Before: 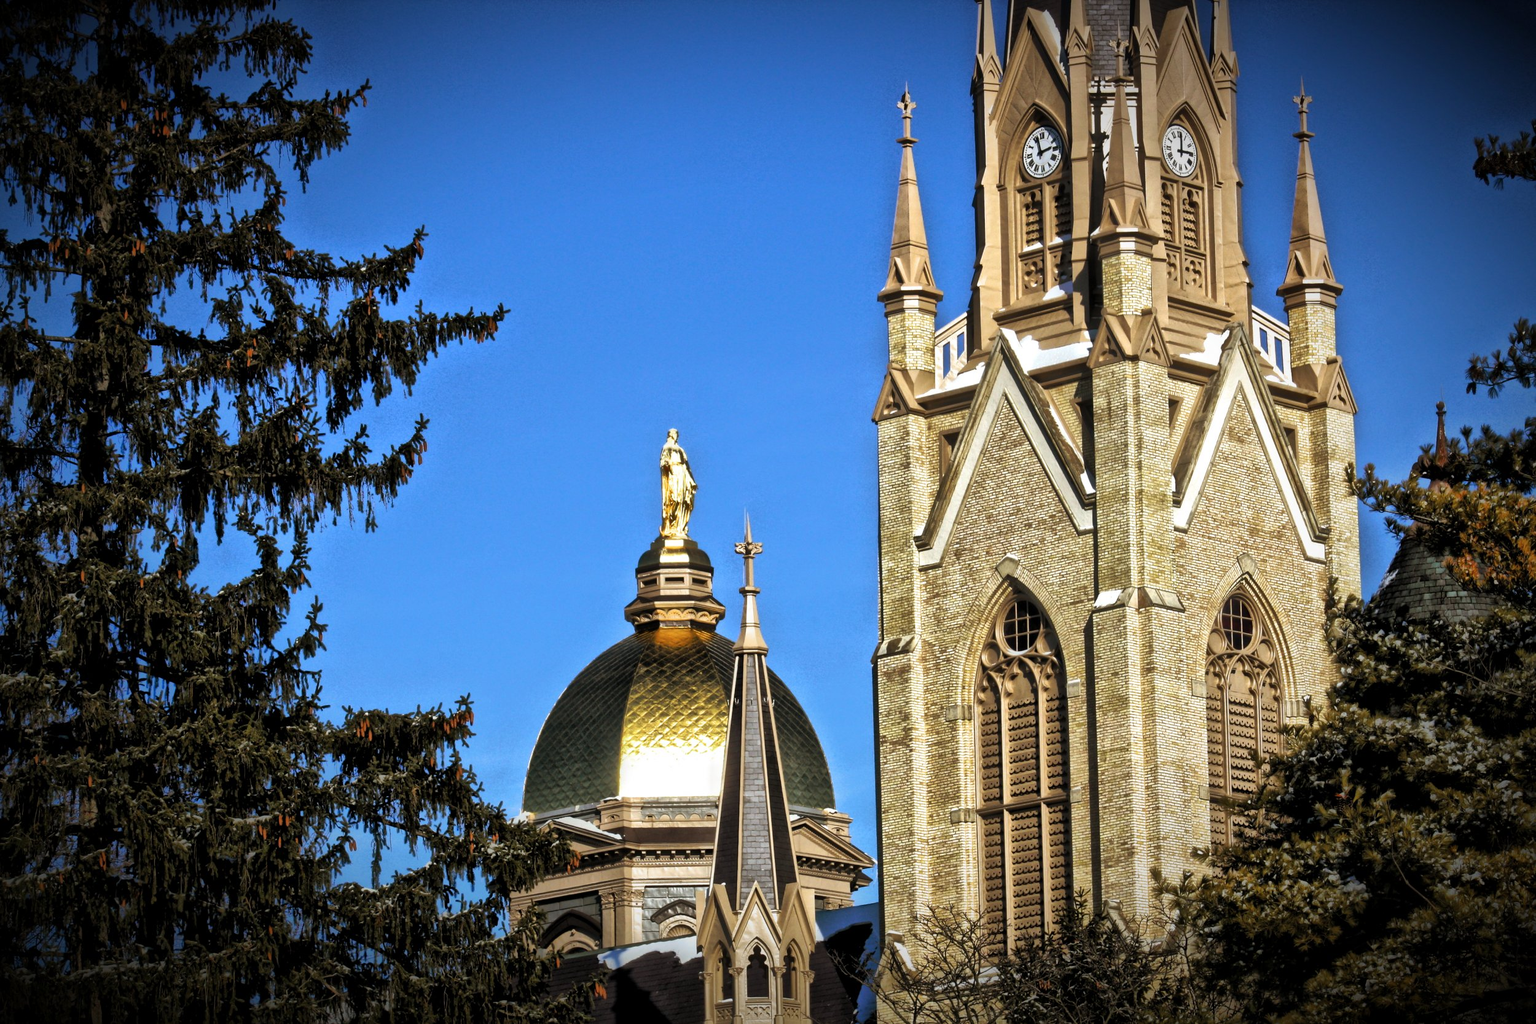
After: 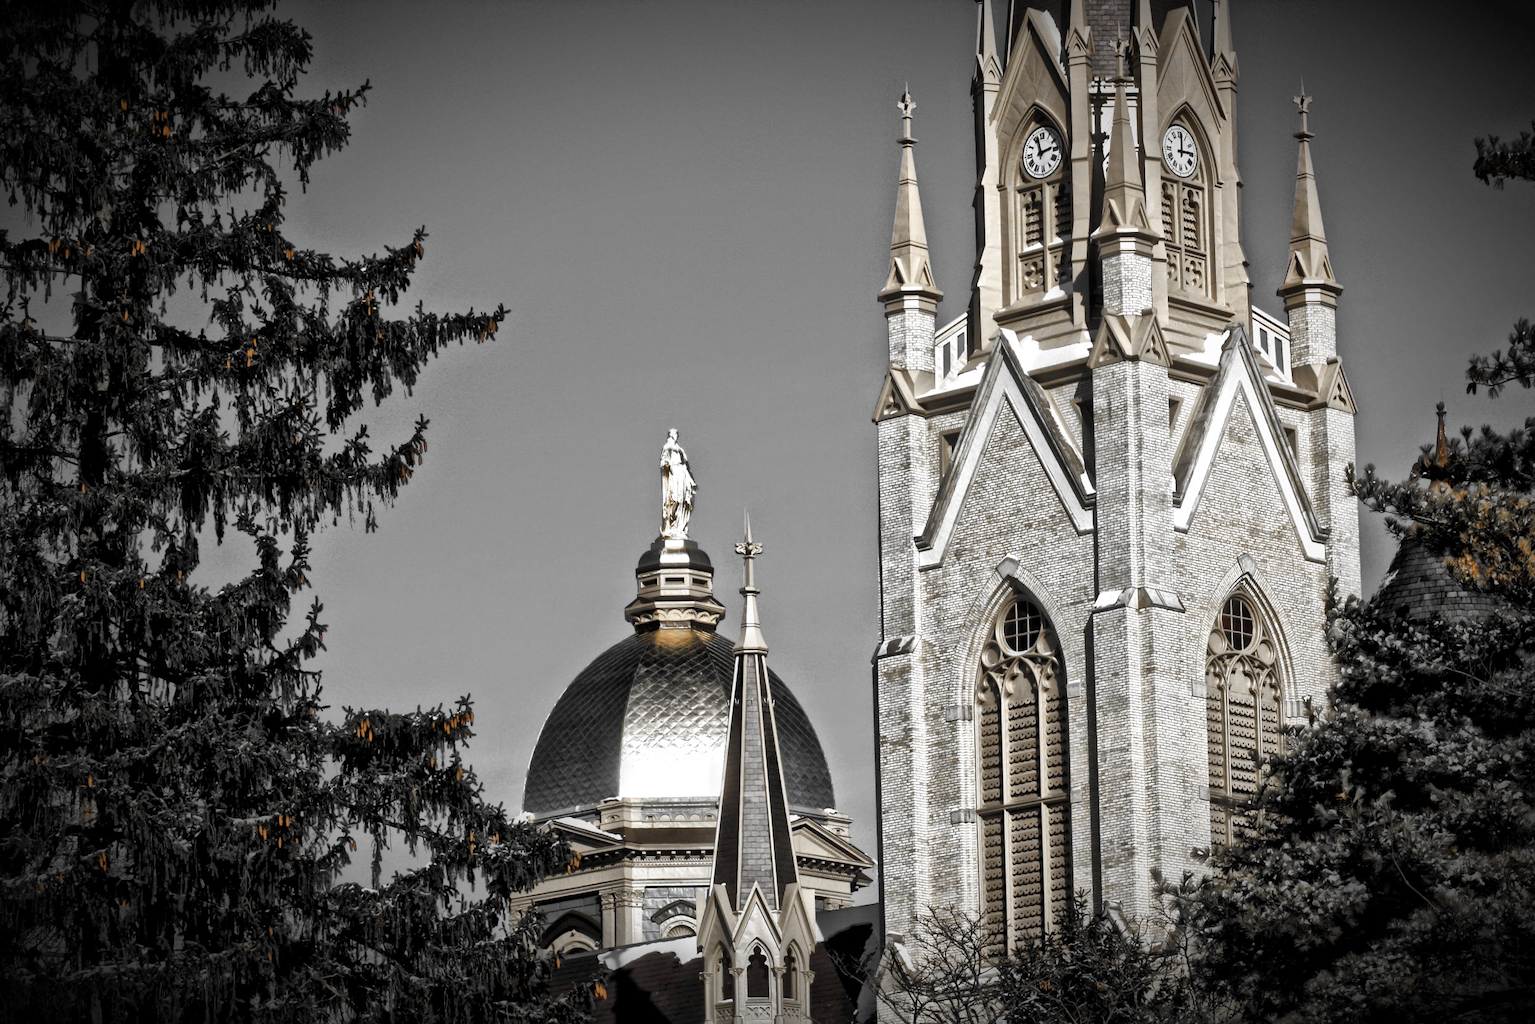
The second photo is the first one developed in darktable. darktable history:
color zones: curves: ch0 [(0, 0.65) (0.096, 0.644) (0.221, 0.539) (0.429, 0.5) (0.571, 0.5) (0.714, 0.5) (0.857, 0.5) (1, 0.65)]; ch1 [(0, 0.5) (0.143, 0.5) (0.257, -0.002) (0.429, 0.04) (0.571, -0.001) (0.714, -0.015) (0.857, 0.024) (1, 0.5)]
color contrast: green-magenta contrast 0.85, blue-yellow contrast 1.25, unbound 0
